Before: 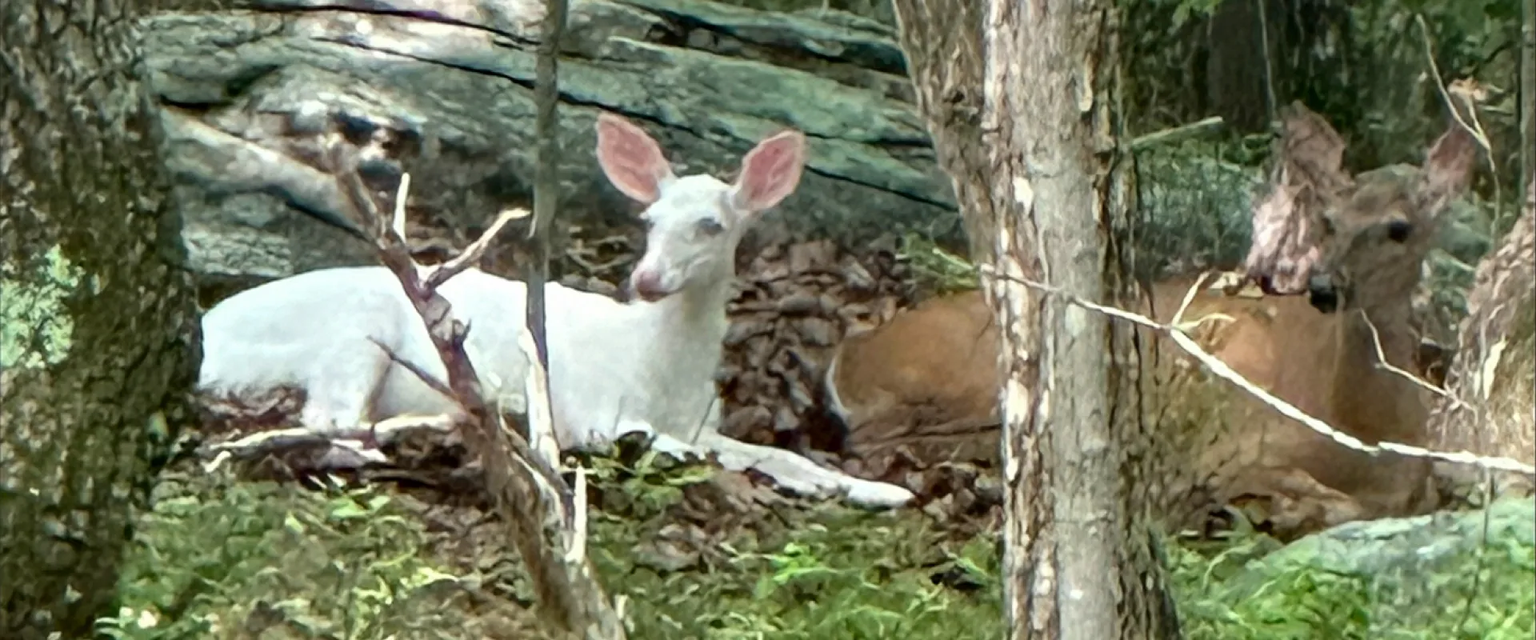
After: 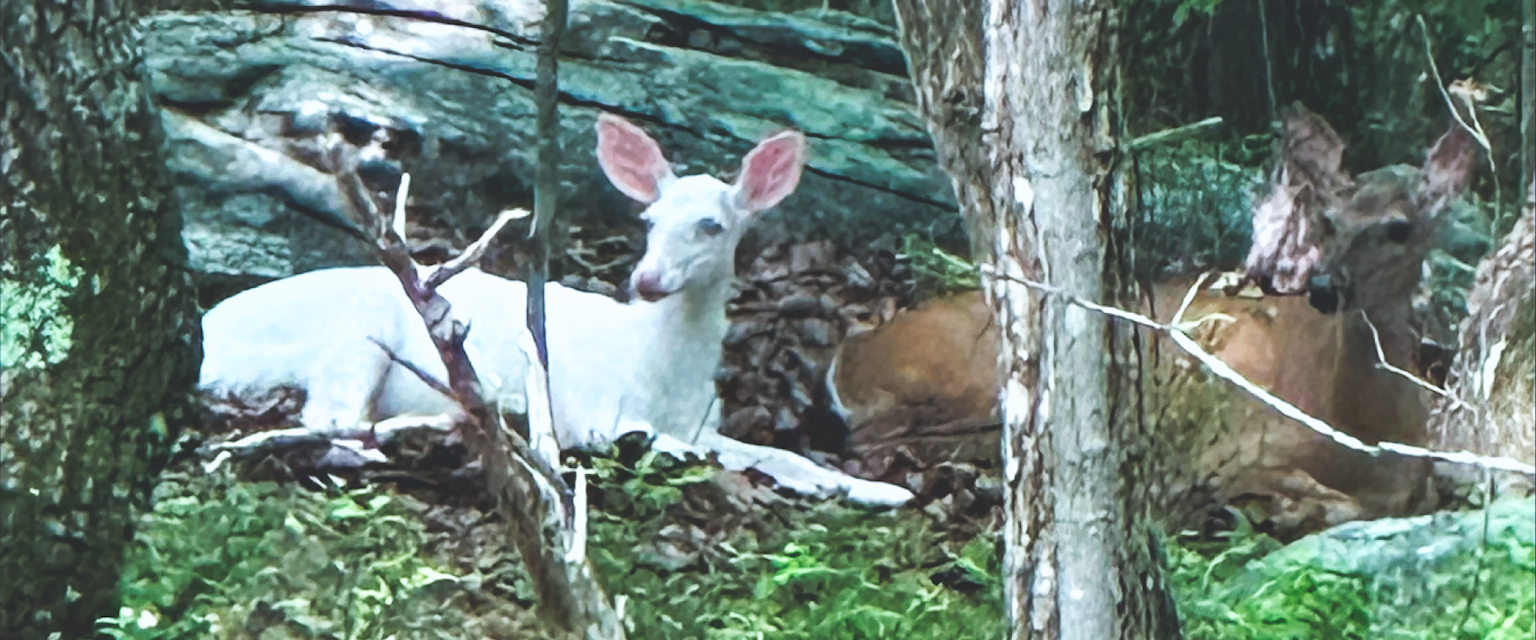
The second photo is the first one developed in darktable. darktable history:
exposure: black level correction -0.025, exposure -0.121 EV, compensate highlight preservation false
tone curve: curves: ch0 [(0, 0) (0.003, 0.147) (0.011, 0.147) (0.025, 0.147) (0.044, 0.147) (0.069, 0.147) (0.1, 0.15) (0.136, 0.158) (0.177, 0.174) (0.224, 0.198) (0.277, 0.241) (0.335, 0.292) (0.399, 0.361) (0.468, 0.452) (0.543, 0.568) (0.623, 0.679) (0.709, 0.793) (0.801, 0.886) (0.898, 0.966) (1, 1)], preserve colors none
color calibration: x 0.38, y 0.39, temperature 4085.98 K
